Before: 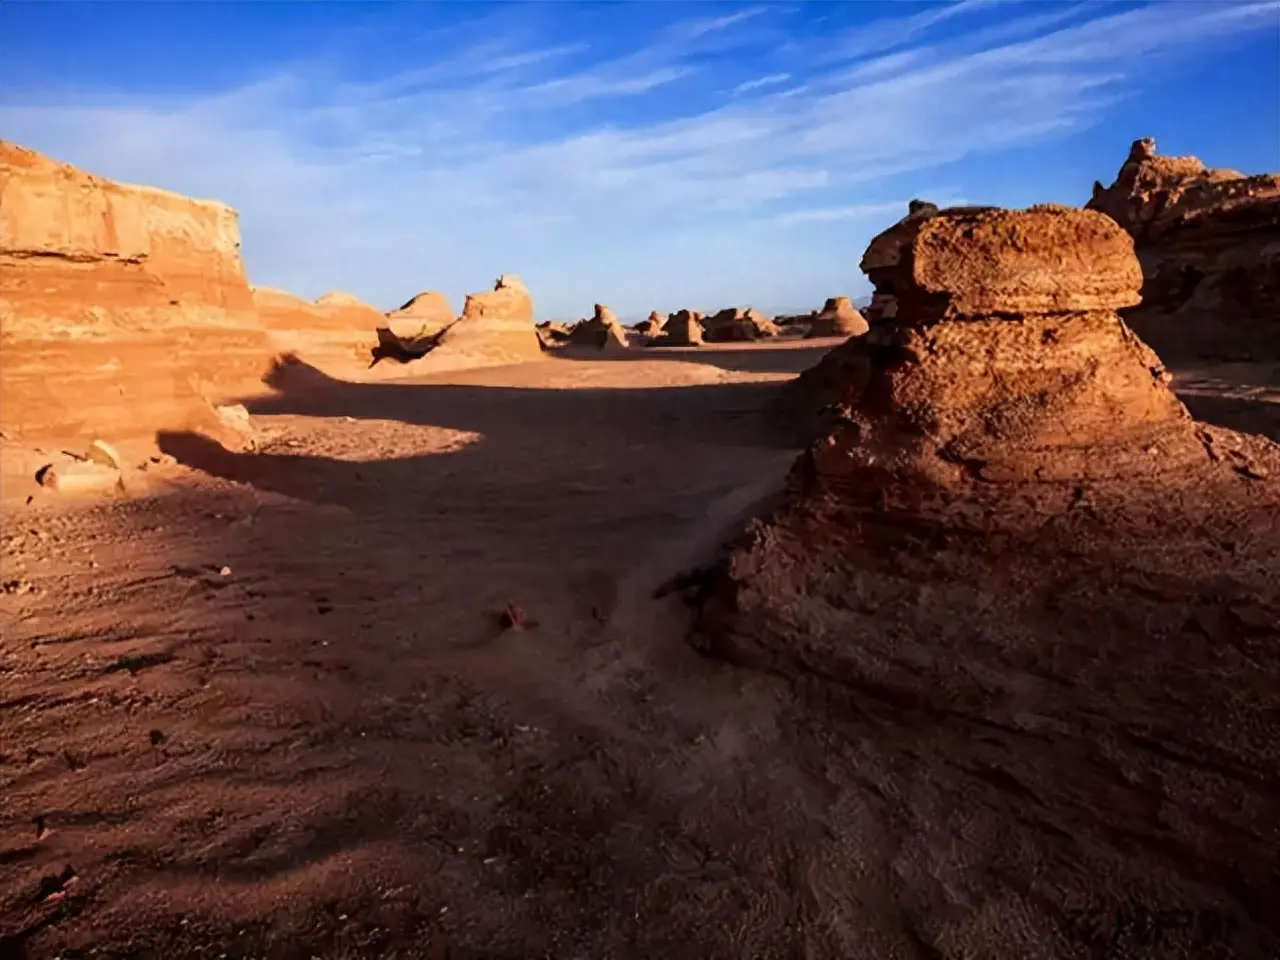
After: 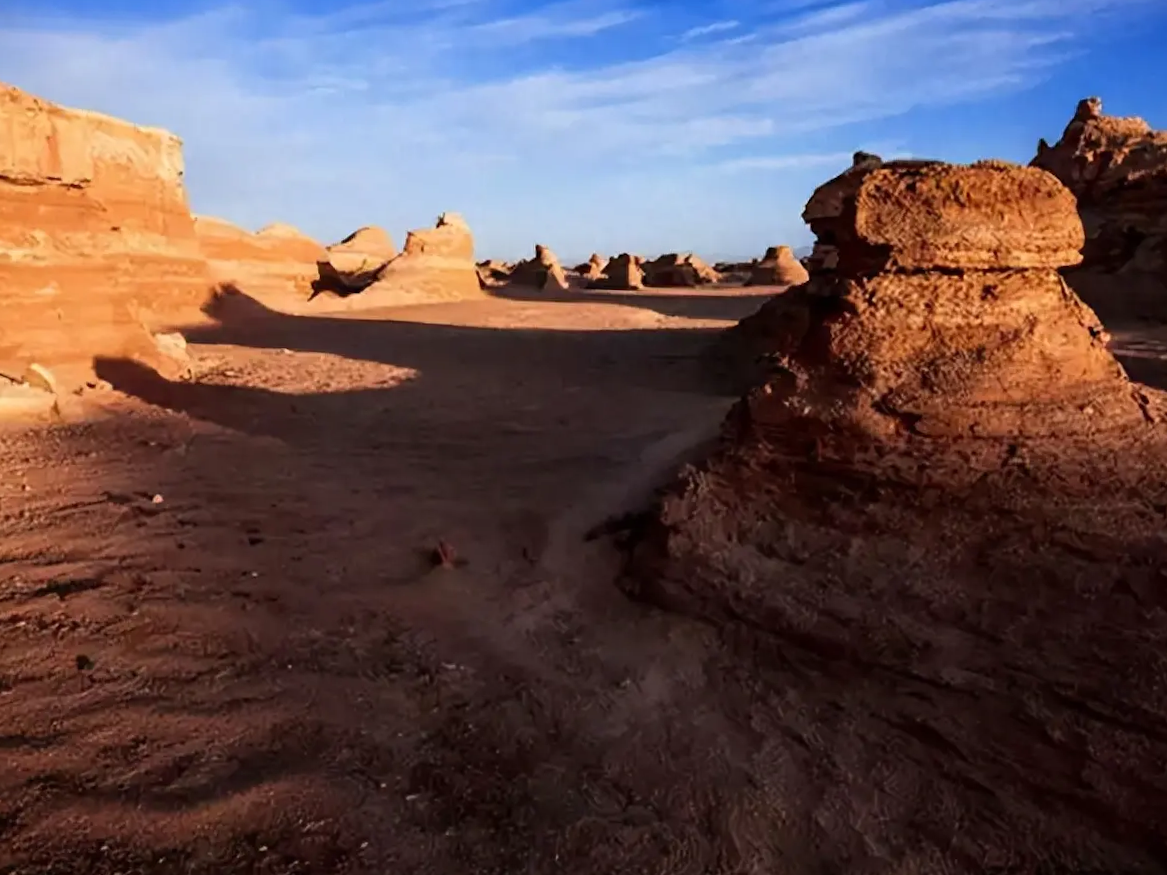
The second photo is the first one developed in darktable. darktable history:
crop and rotate: angle -1.96°, left 3.097%, top 4.154%, right 1.586%, bottom 0.529%
vignetting: fall-off start 116.67%, fall-off radius 59.26%, brightness -0.31, saturation -0.056
